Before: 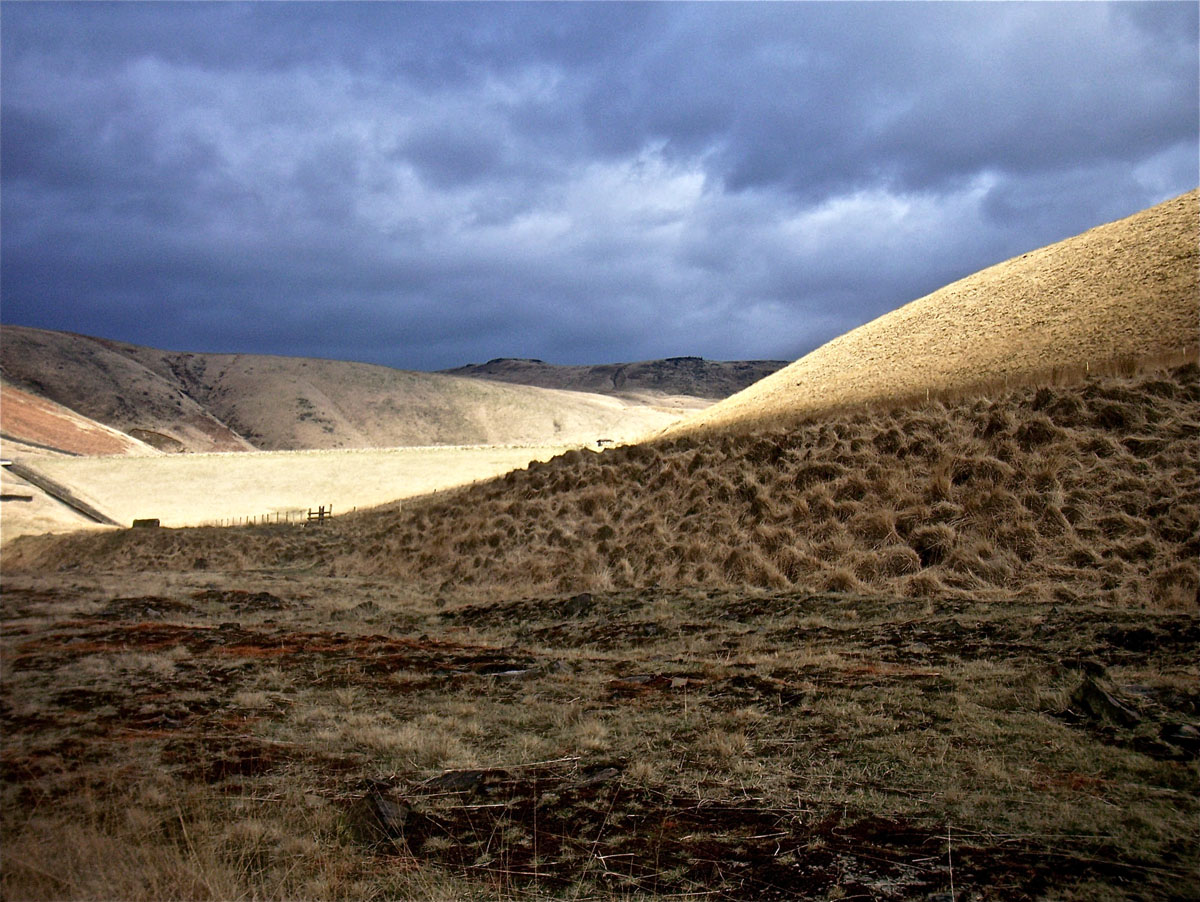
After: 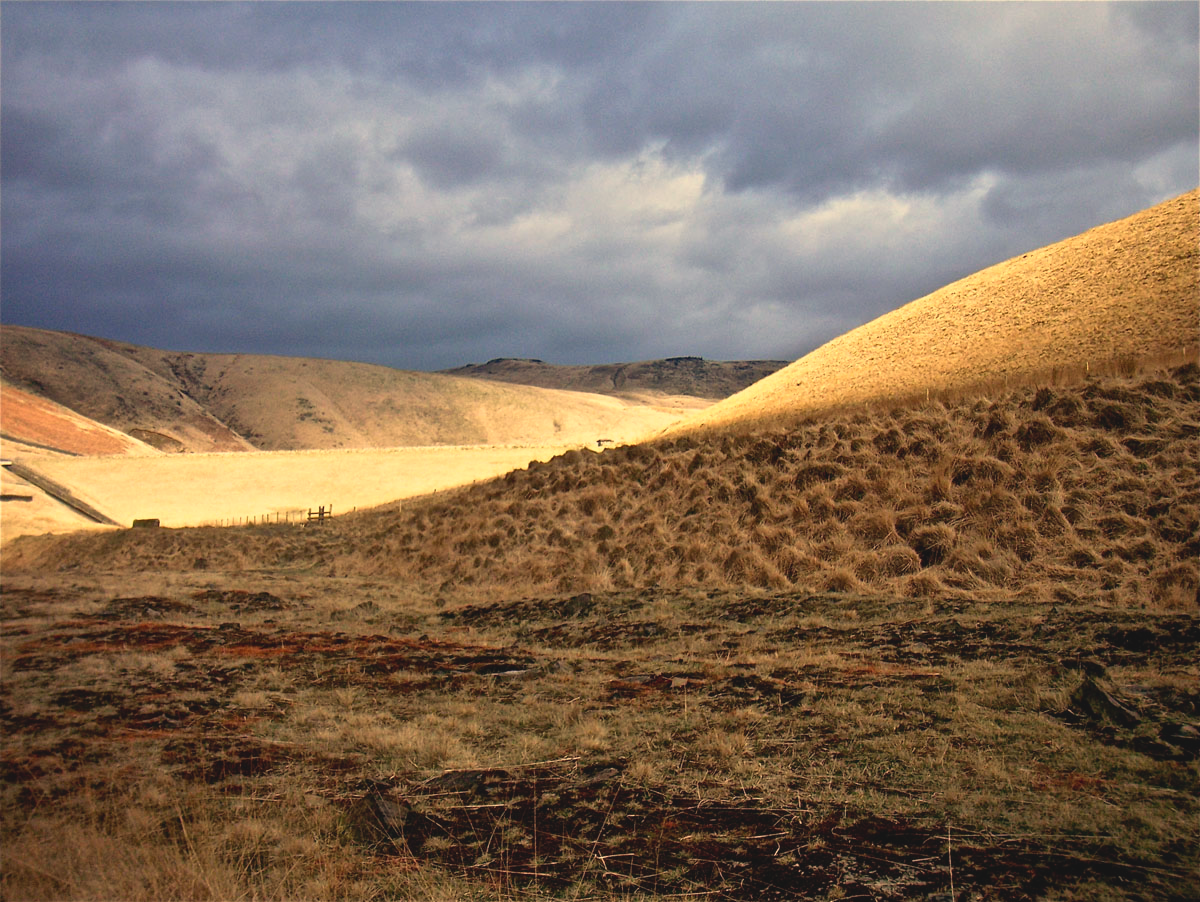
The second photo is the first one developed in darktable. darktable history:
contrast brightness saturation: contrast -0.1, brightness 0.05, saturation 0.08
white balance: red 1.138, green 0.996, blue 0.812
